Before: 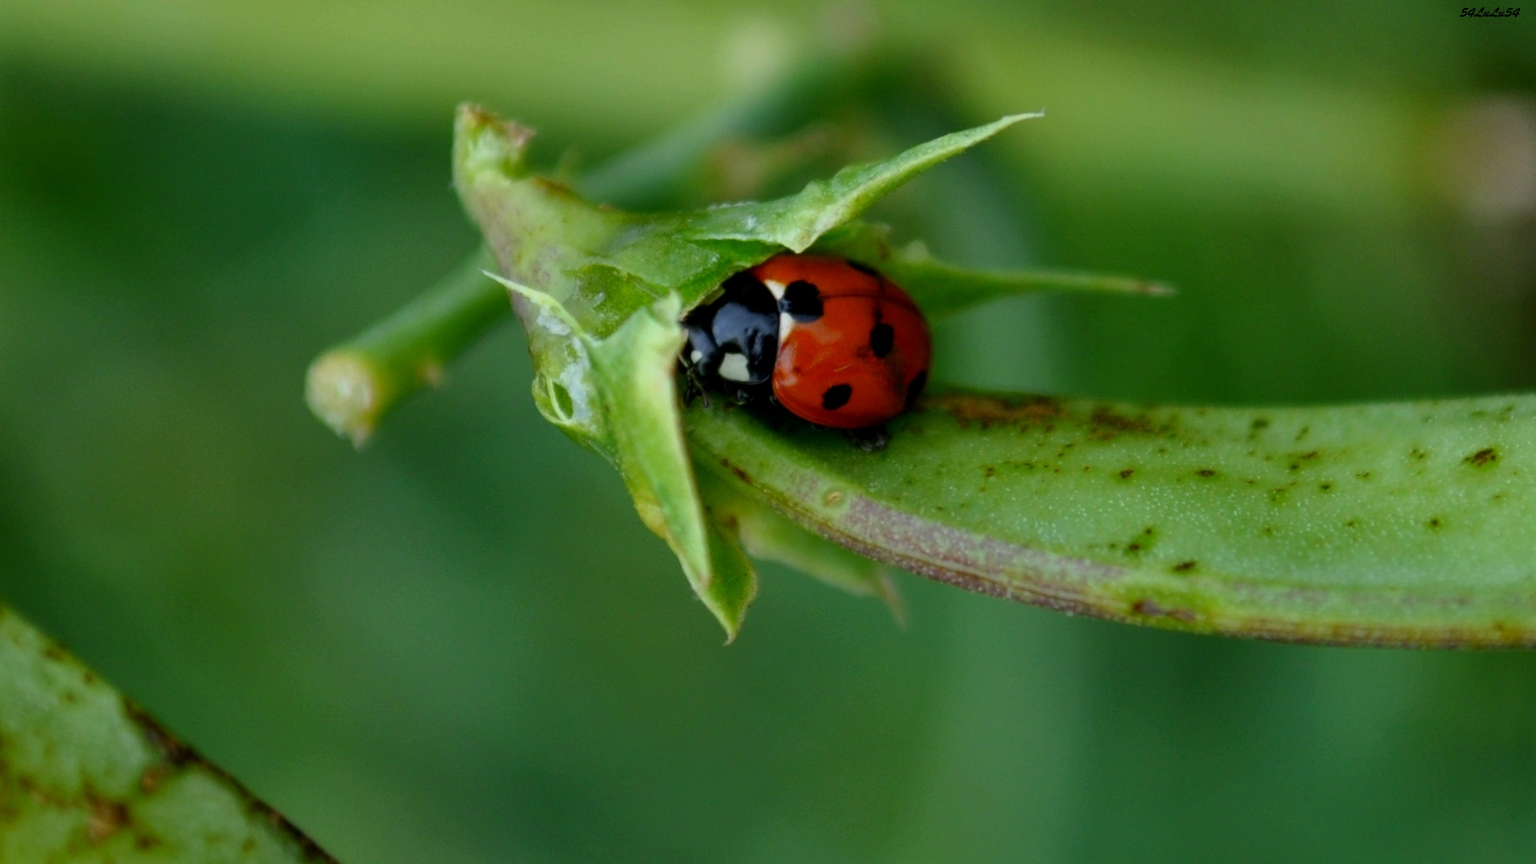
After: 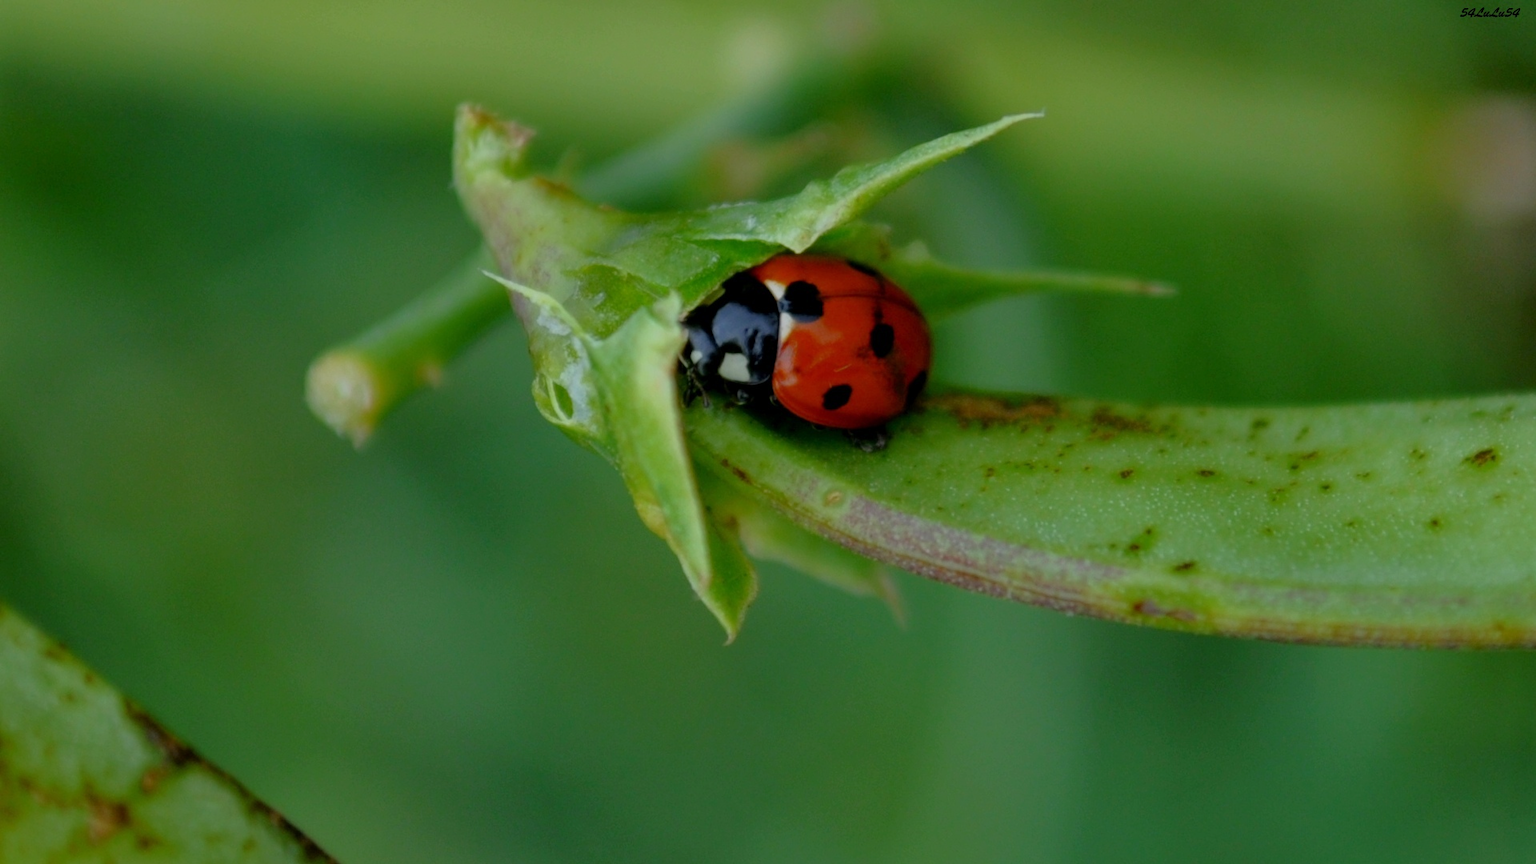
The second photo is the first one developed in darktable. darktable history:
tone equalizer: -8 EV 0.235 EV, -7 EV 0.422 EV, -6 EV 0.379 EV, -5 EV 0.273 EV, -3 EV -0.257 EV, -2 EV -0.404 EV, -1 EV -0.423 EV, +0 EV -0.24 EV, edges refinement/feathering 500, mask exposure compensation -1.57 EV, preserve details no
